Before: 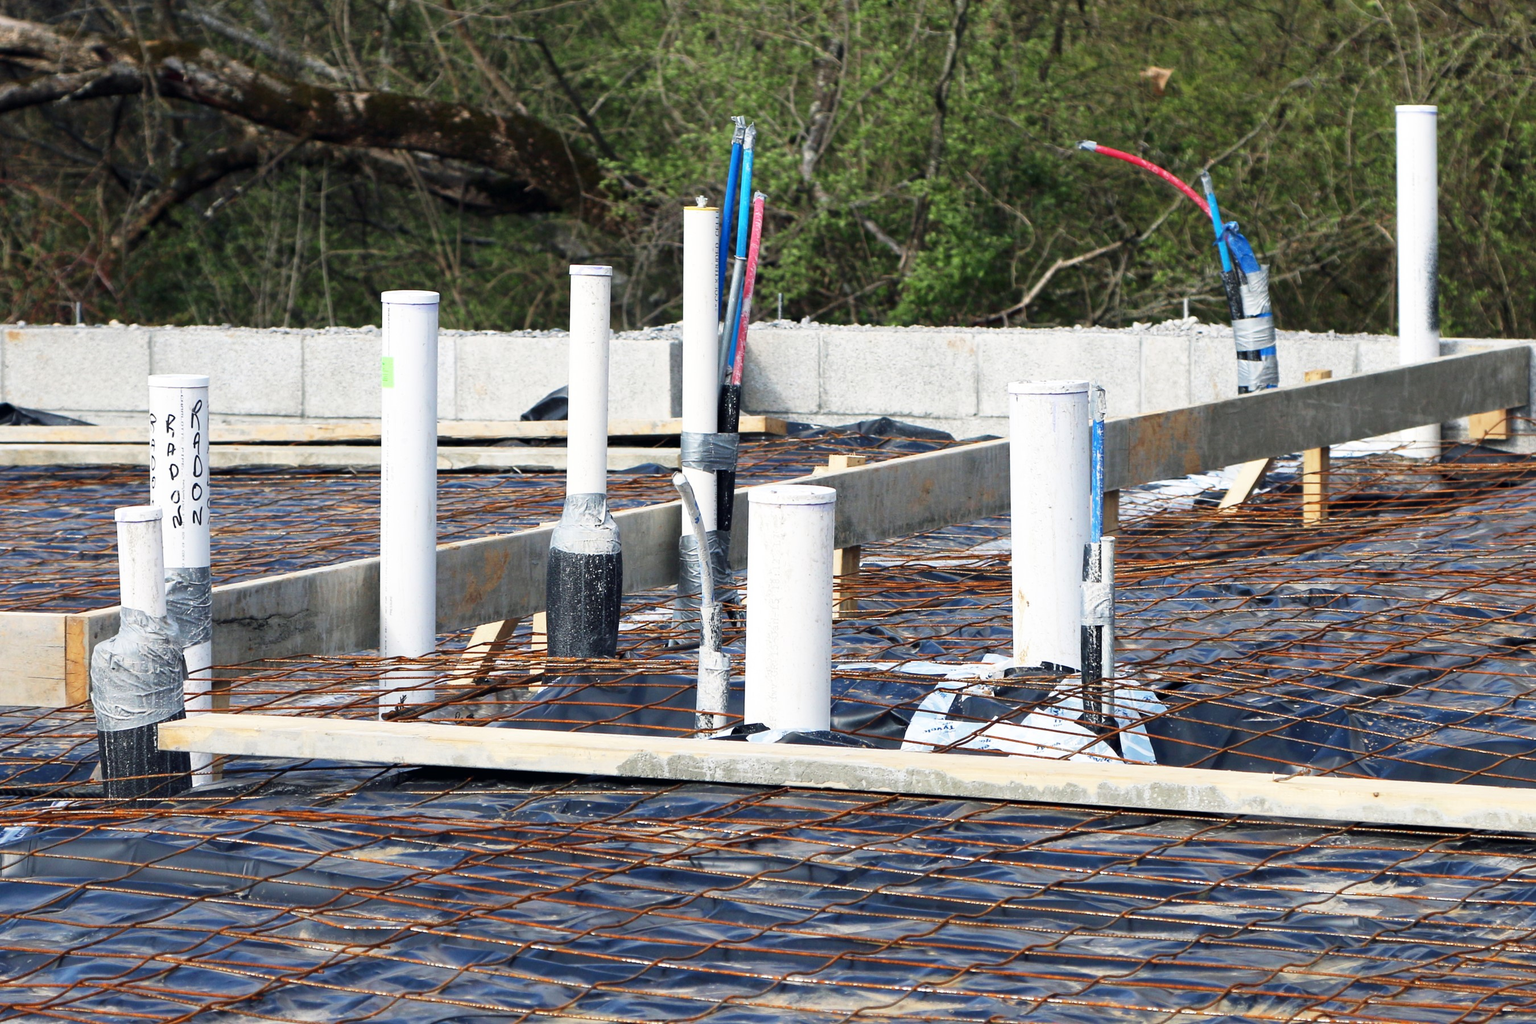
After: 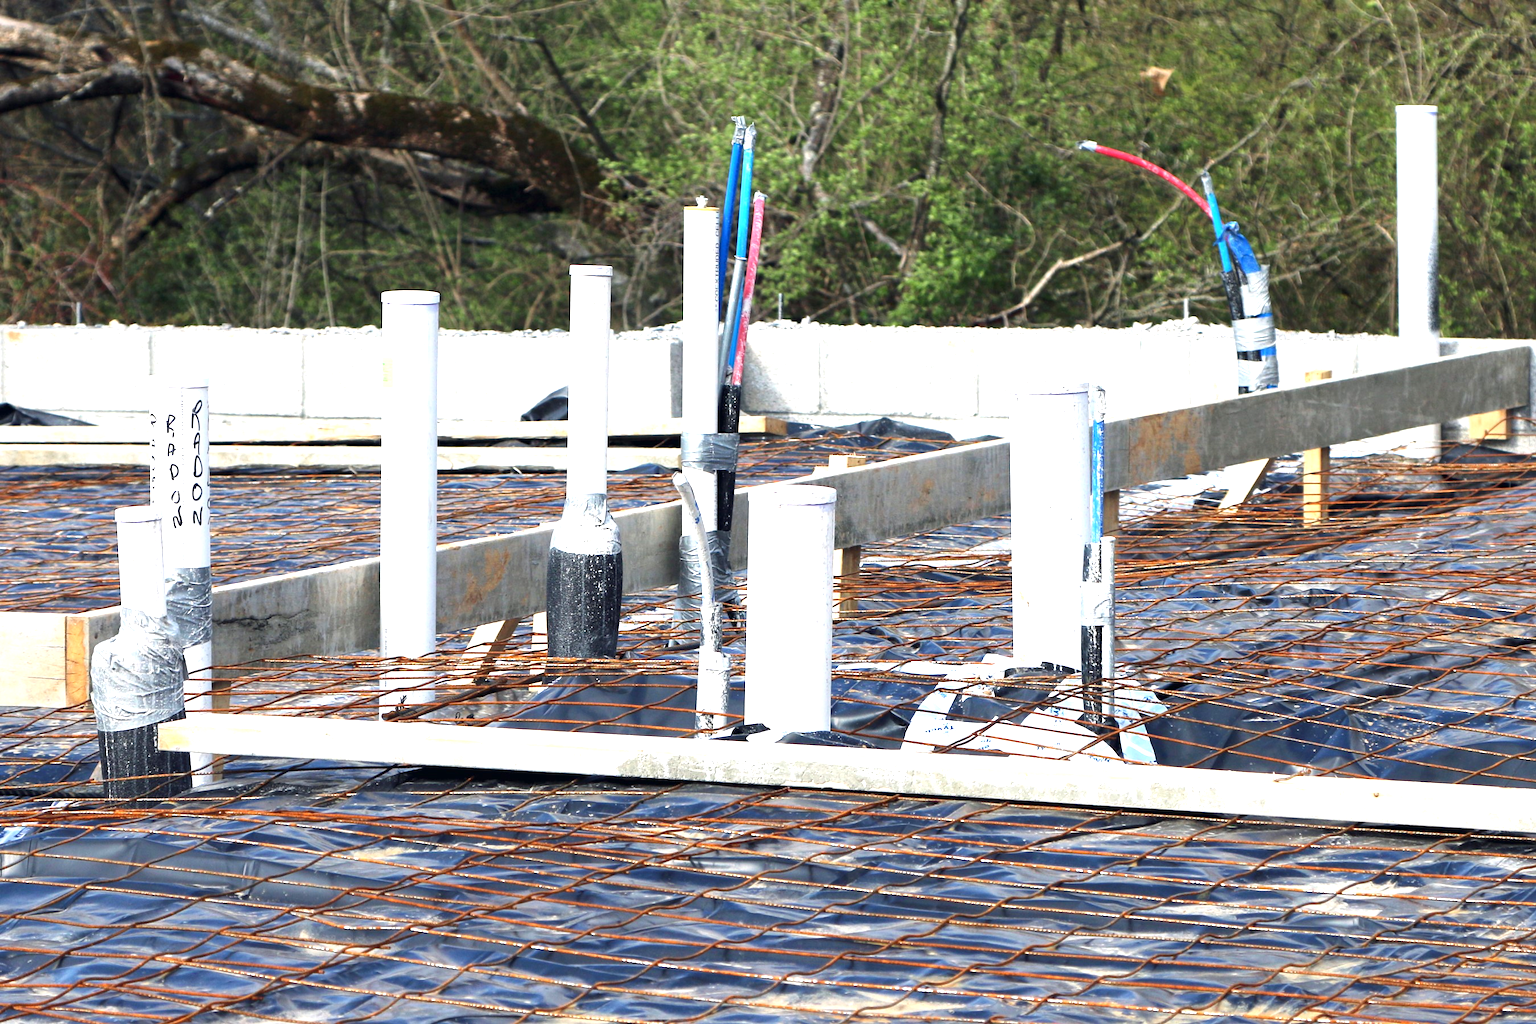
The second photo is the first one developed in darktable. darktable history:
exposure: exposure 0.775 EV, compensate highlight preservation false
